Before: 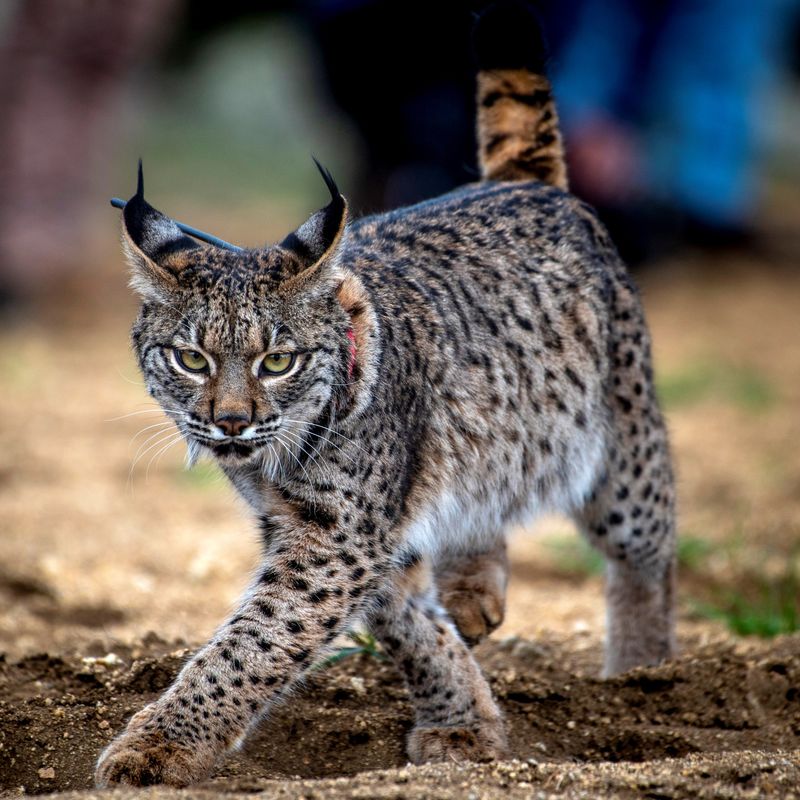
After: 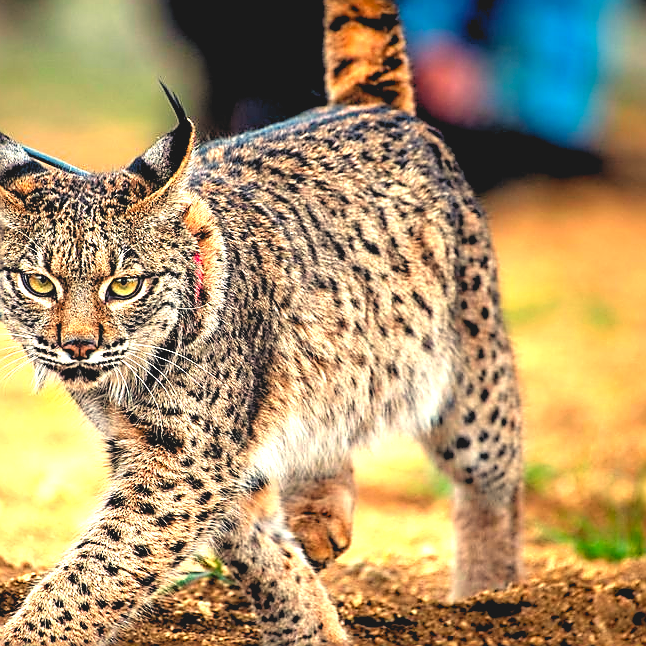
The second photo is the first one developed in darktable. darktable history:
white balance: red 1.138, green 0.996, blue 0.812
shadows and highlights: shadows -10, white point adjustment 1.5, highlights 10
crop: left 19.159%, top 9.58%, bottom 9.58%
sharpen: radius 1.4, amount 1.25, threshold 0.7
contrast brightness saturation: contrast -0.19, saturation 0.19
exposure: black level correction 0, exposure 1.2 EV, compensate highlight preservation false
rgb levels: levels [[0.01, 0.419, 0.839], [0, 0.5, 1], [0, 0.5, 1]]
